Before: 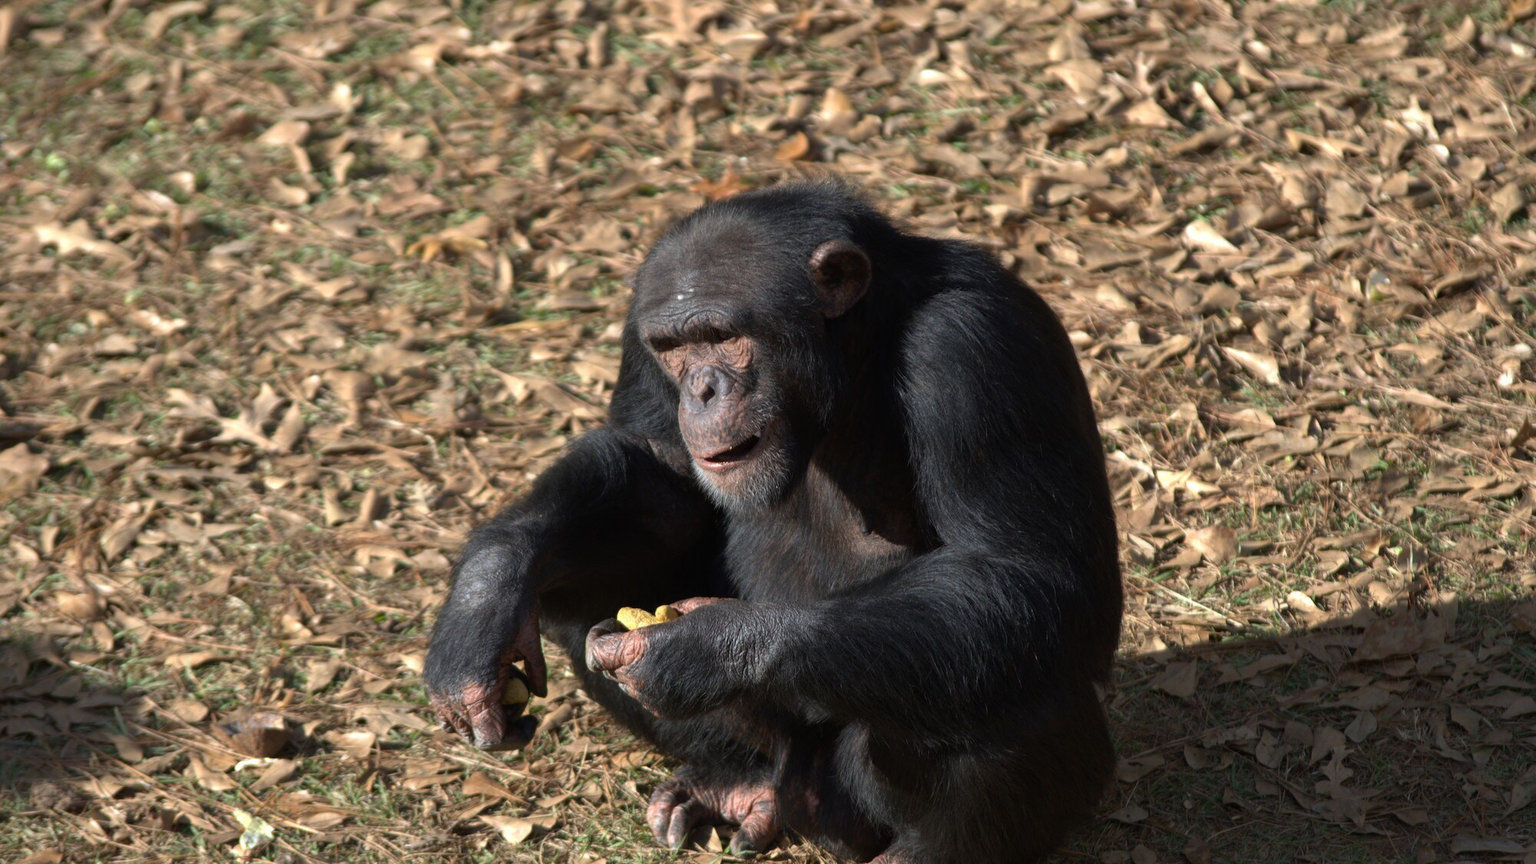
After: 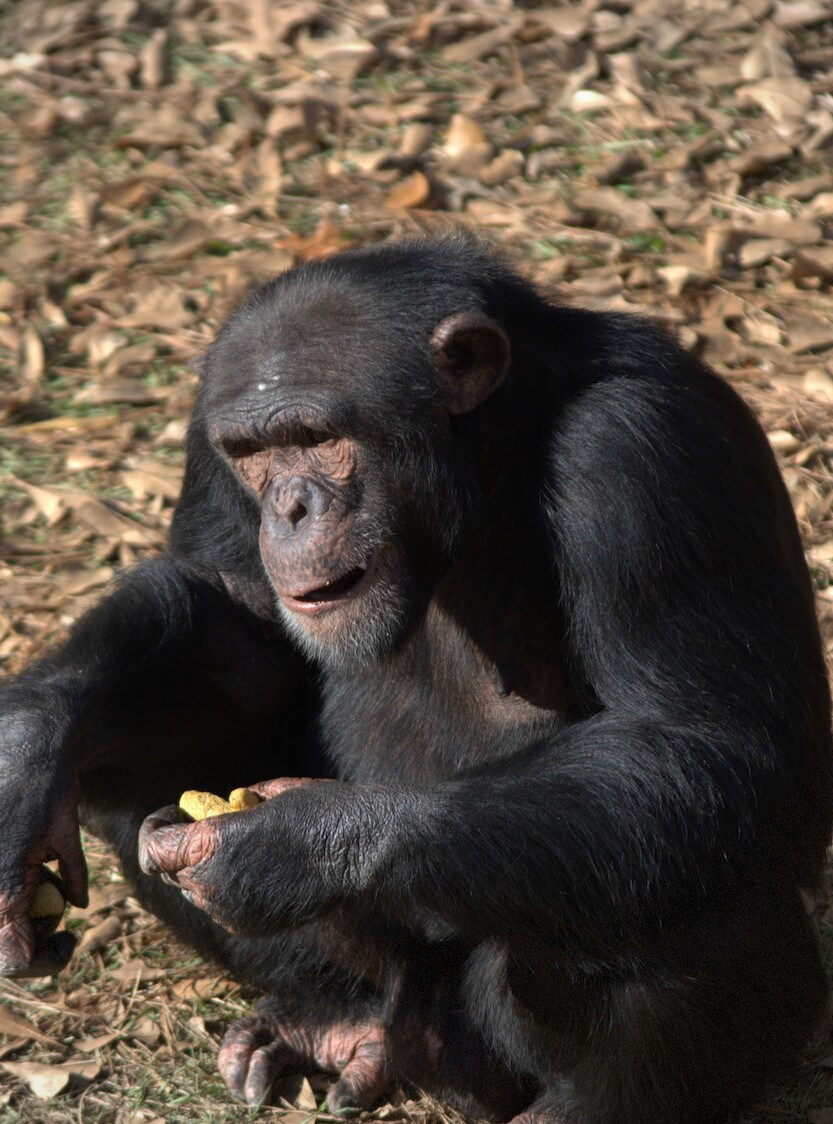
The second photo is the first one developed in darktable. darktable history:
vignetting: fall-off start 85%, fall-off radius 80%, brightness -0.182, saturation -0.3, width/height ratio 1.219, dithering 8-bit output, unbound false
crop: left 31.229%, right 27.105%
